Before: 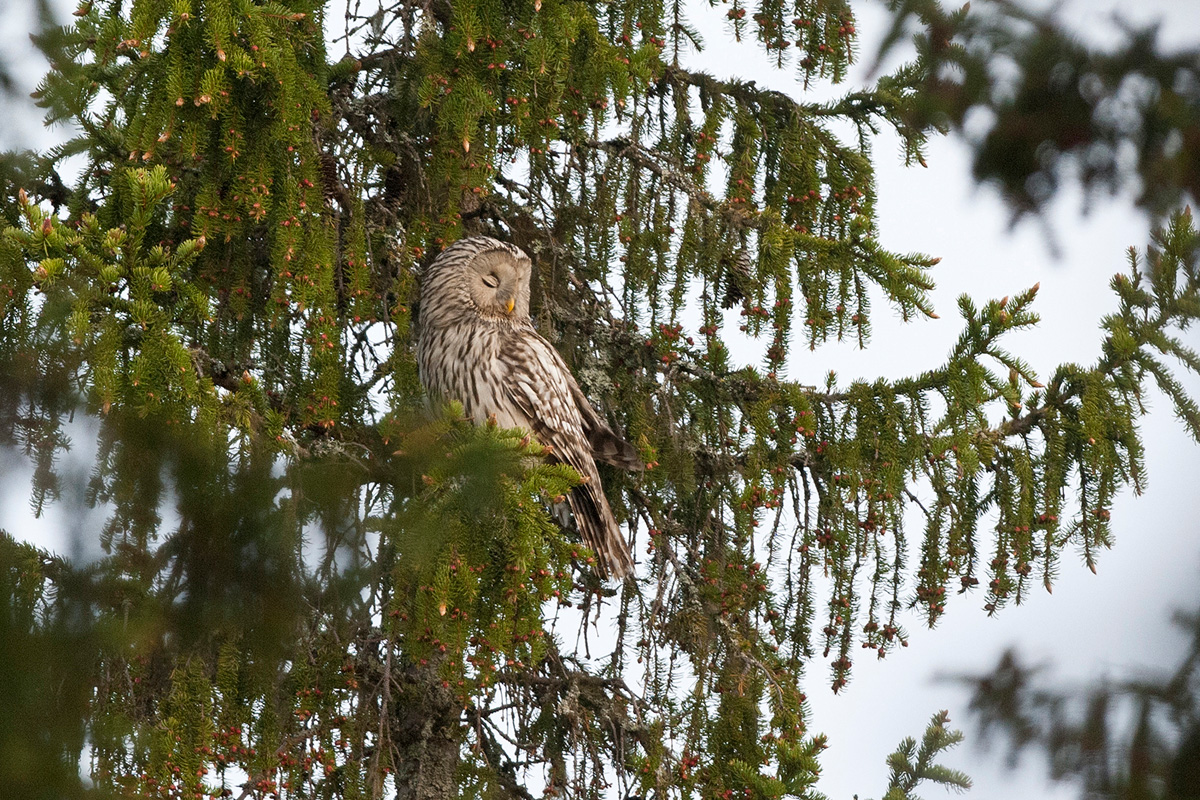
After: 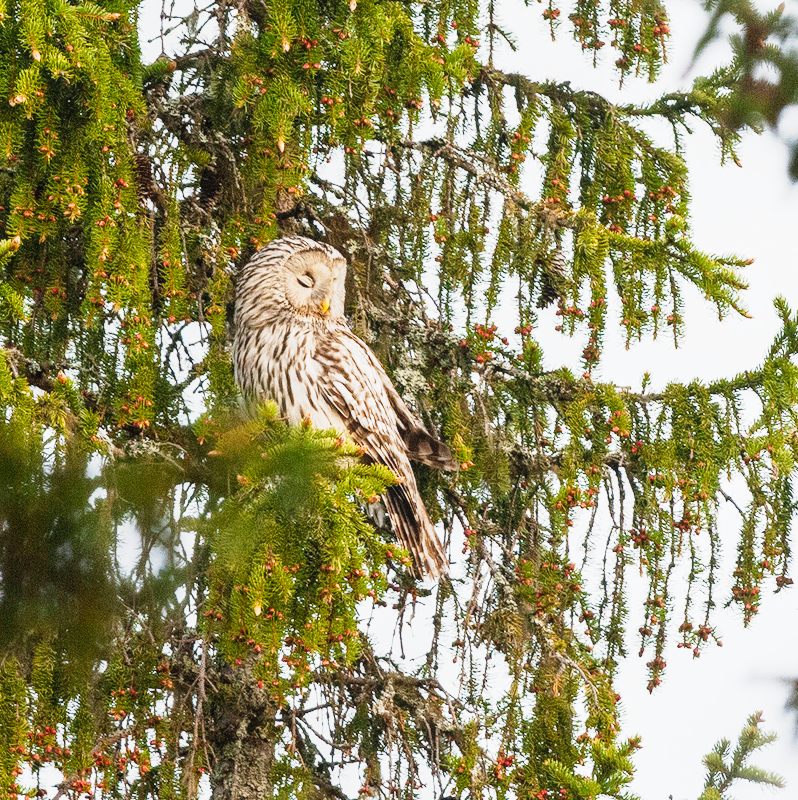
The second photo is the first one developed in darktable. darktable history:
color calibration: gray › normalize channels true, illuminant same as pipeline (D50), adaptation XYZ, x 0.345, y 0.358, temperature 5022.14 K, gamut compression 0.002
local contrast: detail 109%
crop and rotate: left 15.437%, right 18.029%
tone curve: curves: ch0 [(0, 0) (0.003, 0.003) (0.011, 0.012) (0.025, 0.027) (0.044, 0.048) (0.069, 0.074) (0.1, 0.117) (0.136, 0.177) (0.177, 0.246) (0.224, 0.324) (0.277, 0.422) (0.335, 0.531) (0.399, 0.633) (0.468, 0.733) (0.543, 0.824) (0.623, 0.895) (0.709, 0.938) (0.801, 0.961) (0.898, 0.98) (1, 1)], preserve colors none
